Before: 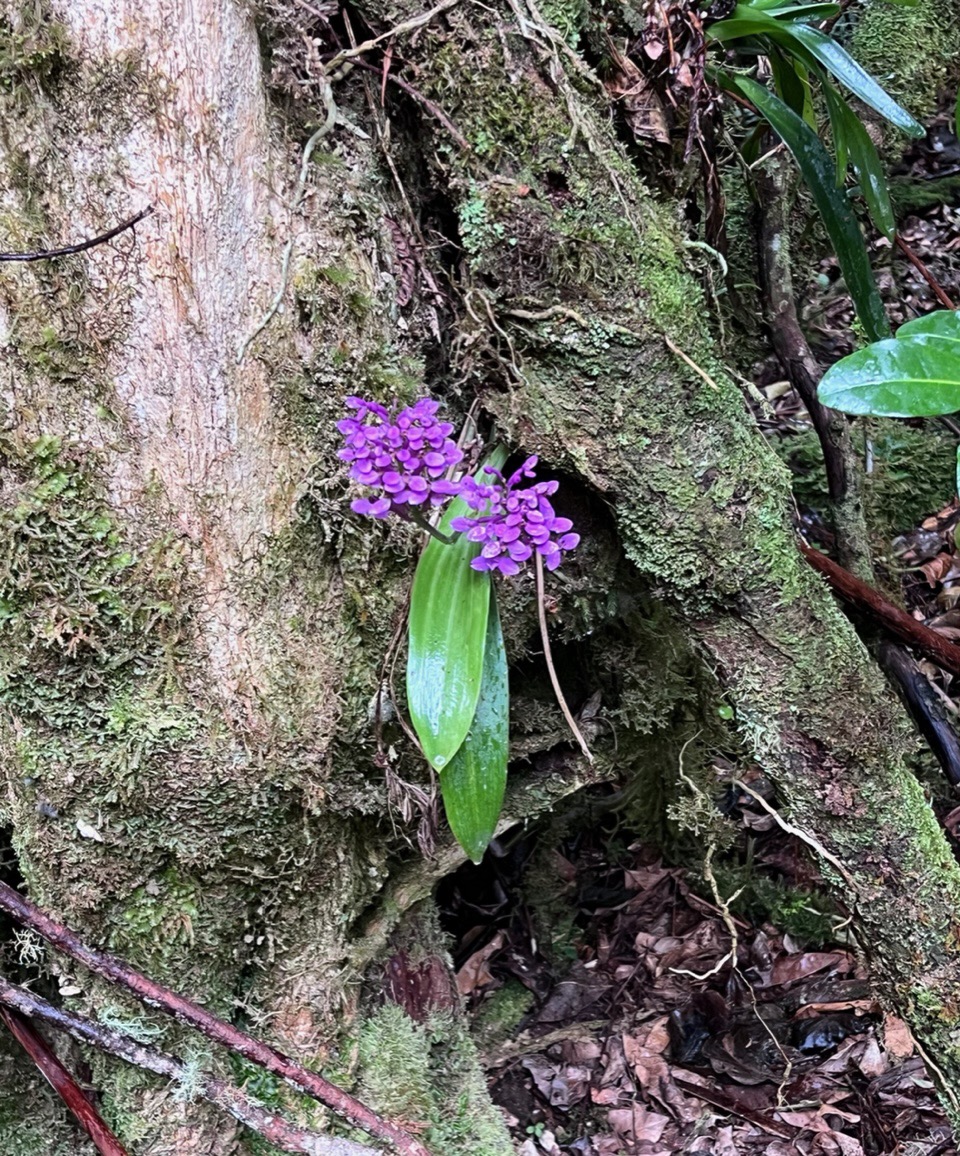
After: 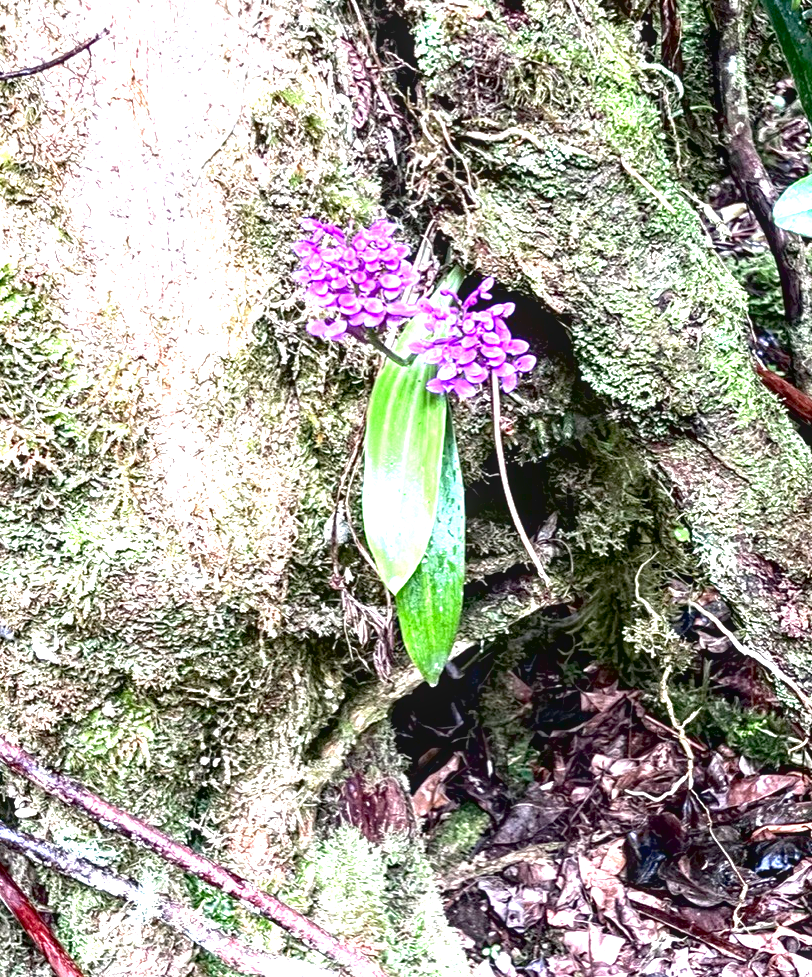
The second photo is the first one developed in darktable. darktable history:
exposure: black level correction 0.001, exposure 1.854 EV, compensate highlight preservation false
contrast brightness saturation: brightness -0.094
crop and rotate: left 4.687%, top 15.419%, right 10.691%
local contrast: on, module defaults
